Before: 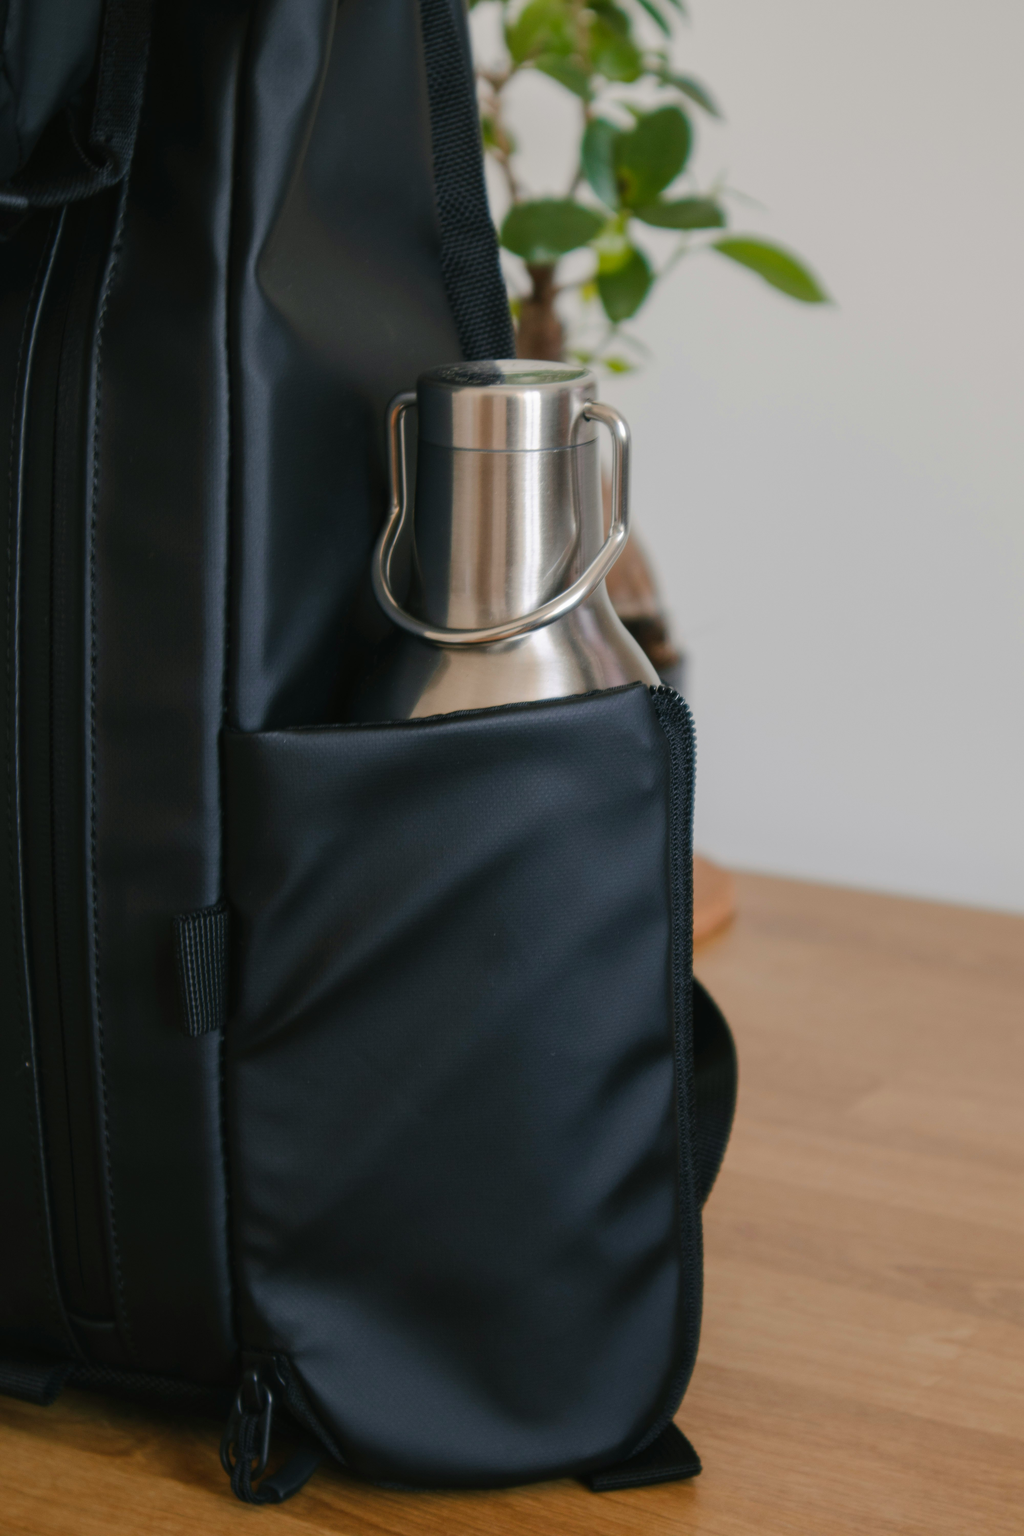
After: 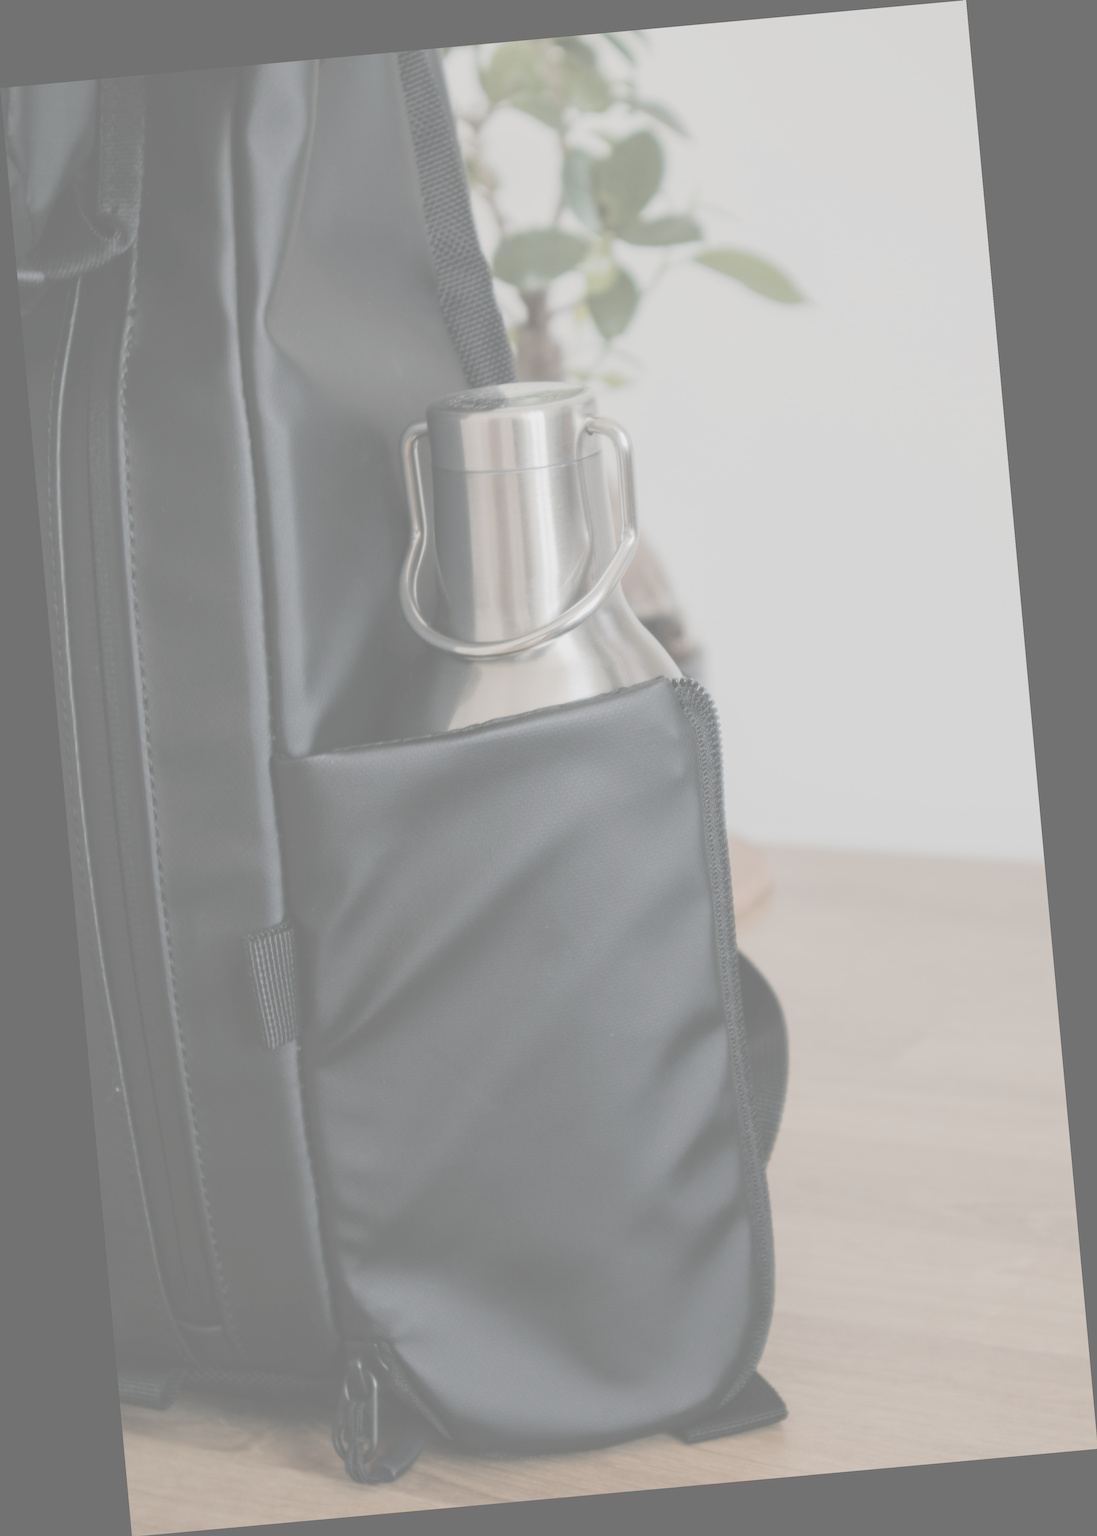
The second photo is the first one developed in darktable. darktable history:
contrast brightness saturation: contrast -0.32, brightness 0.75, saturation -0.78
rotate and perspective: rotation -5.2°, automatic cropping off
